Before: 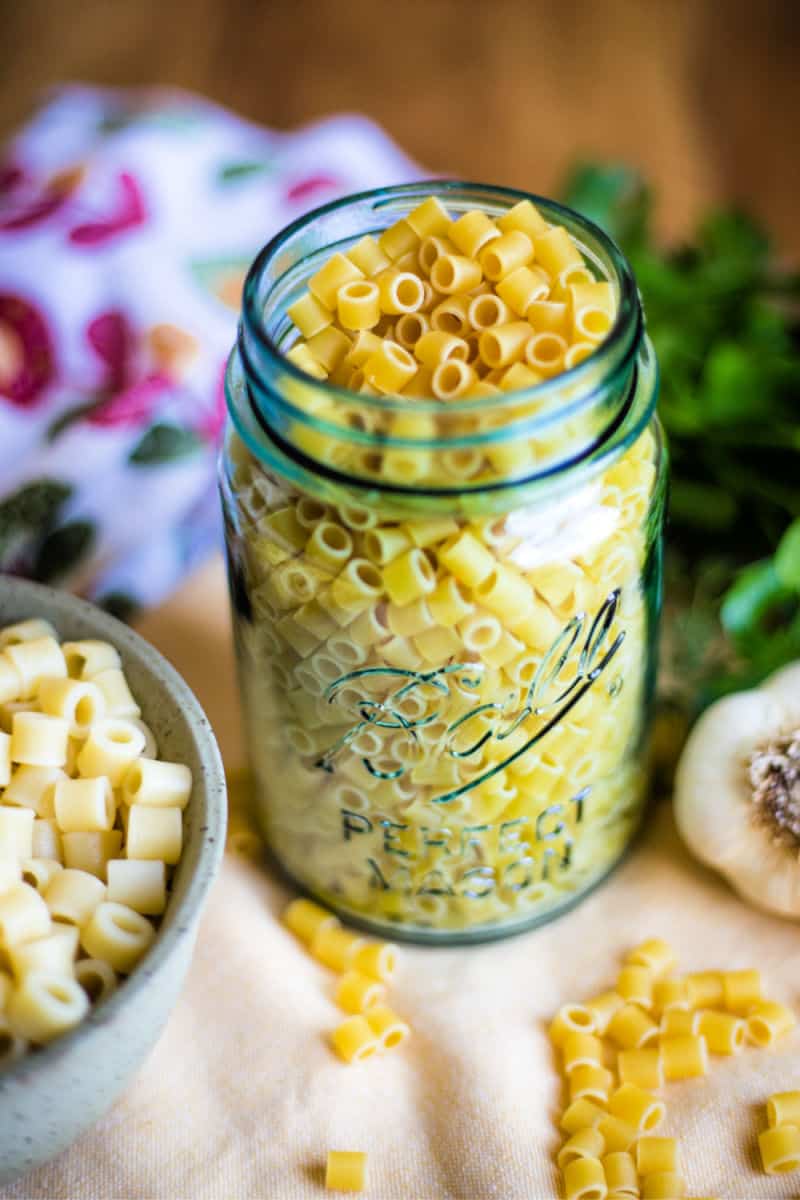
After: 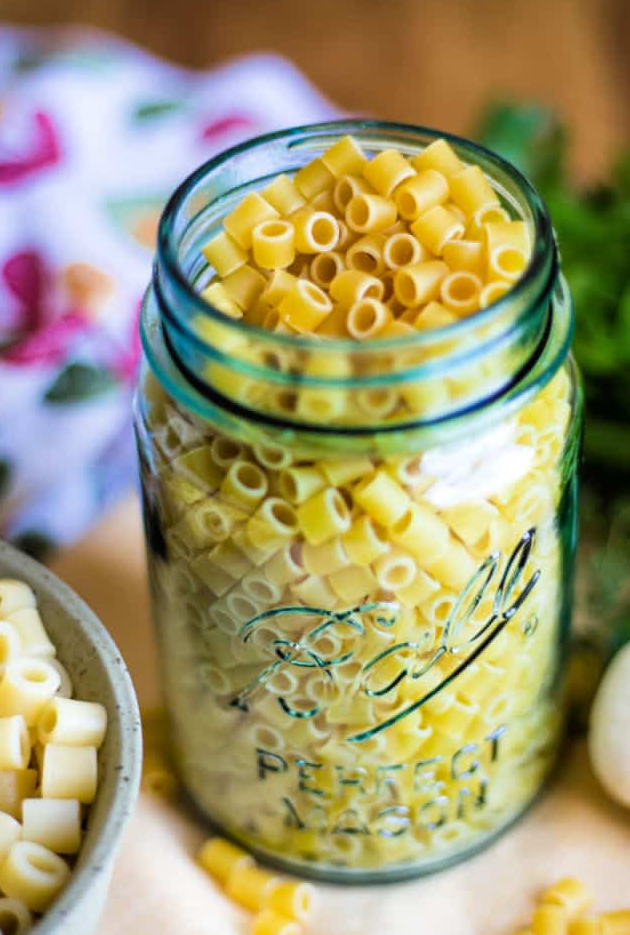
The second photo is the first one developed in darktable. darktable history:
crop and rotate: left 10.697%, top 5.109%, right 10.504%, bottom 16.893%
